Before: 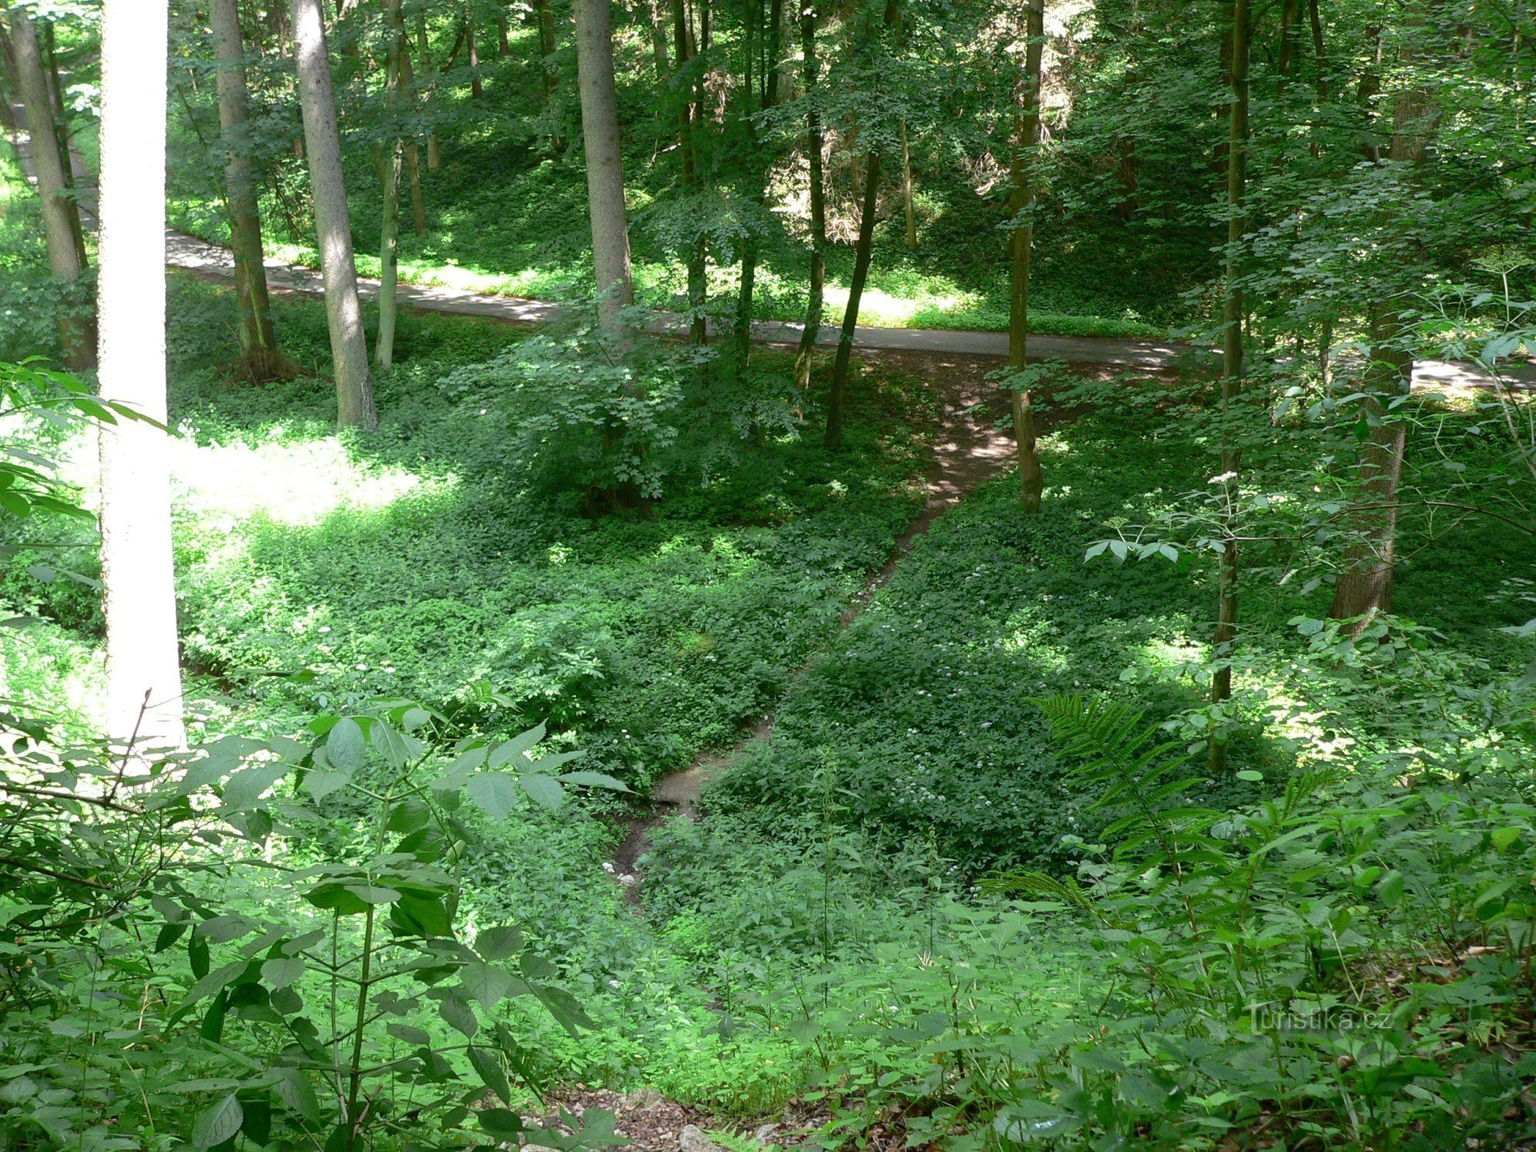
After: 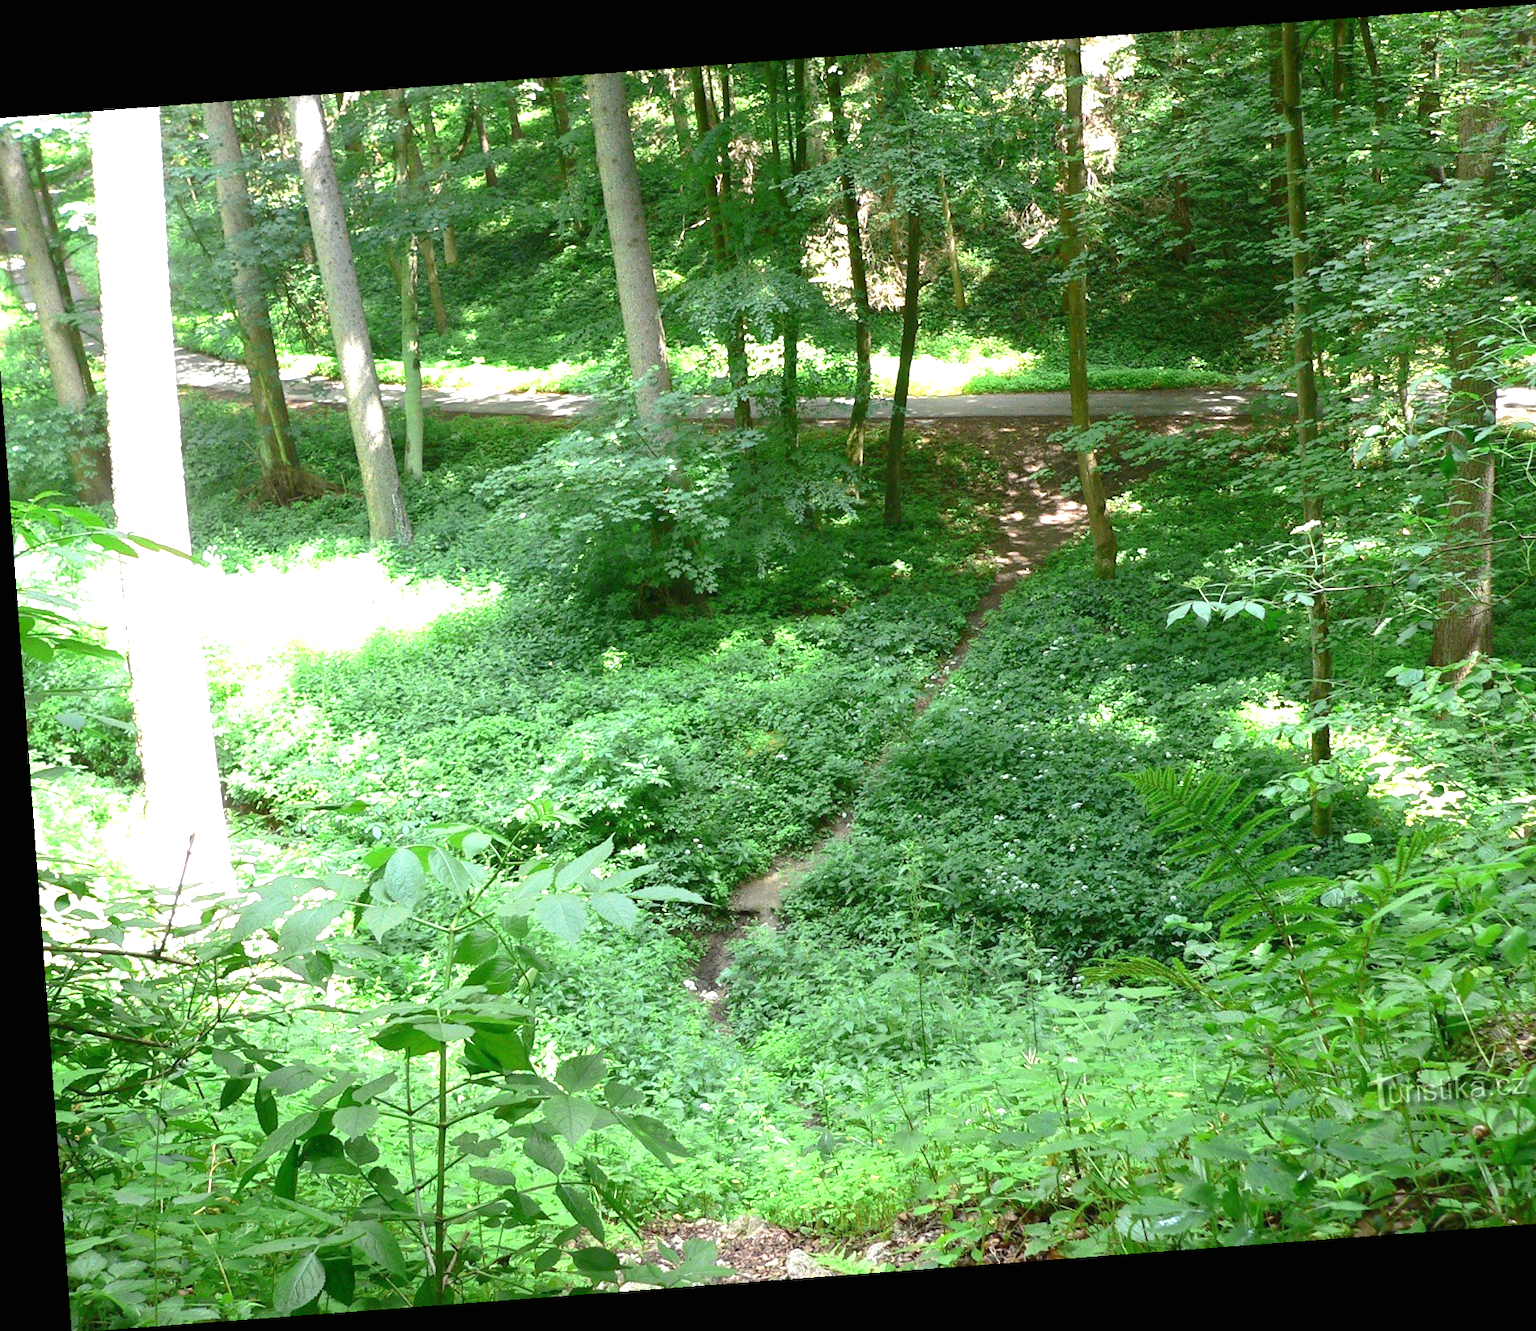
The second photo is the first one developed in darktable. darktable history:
crop and rotate: left 1.088%, right 8.807%
rotate and perspective: rotation -4.25°, automatic cropping off
exposure: black level correction 0, exposure 1 EV, compensate highlight preservation false
